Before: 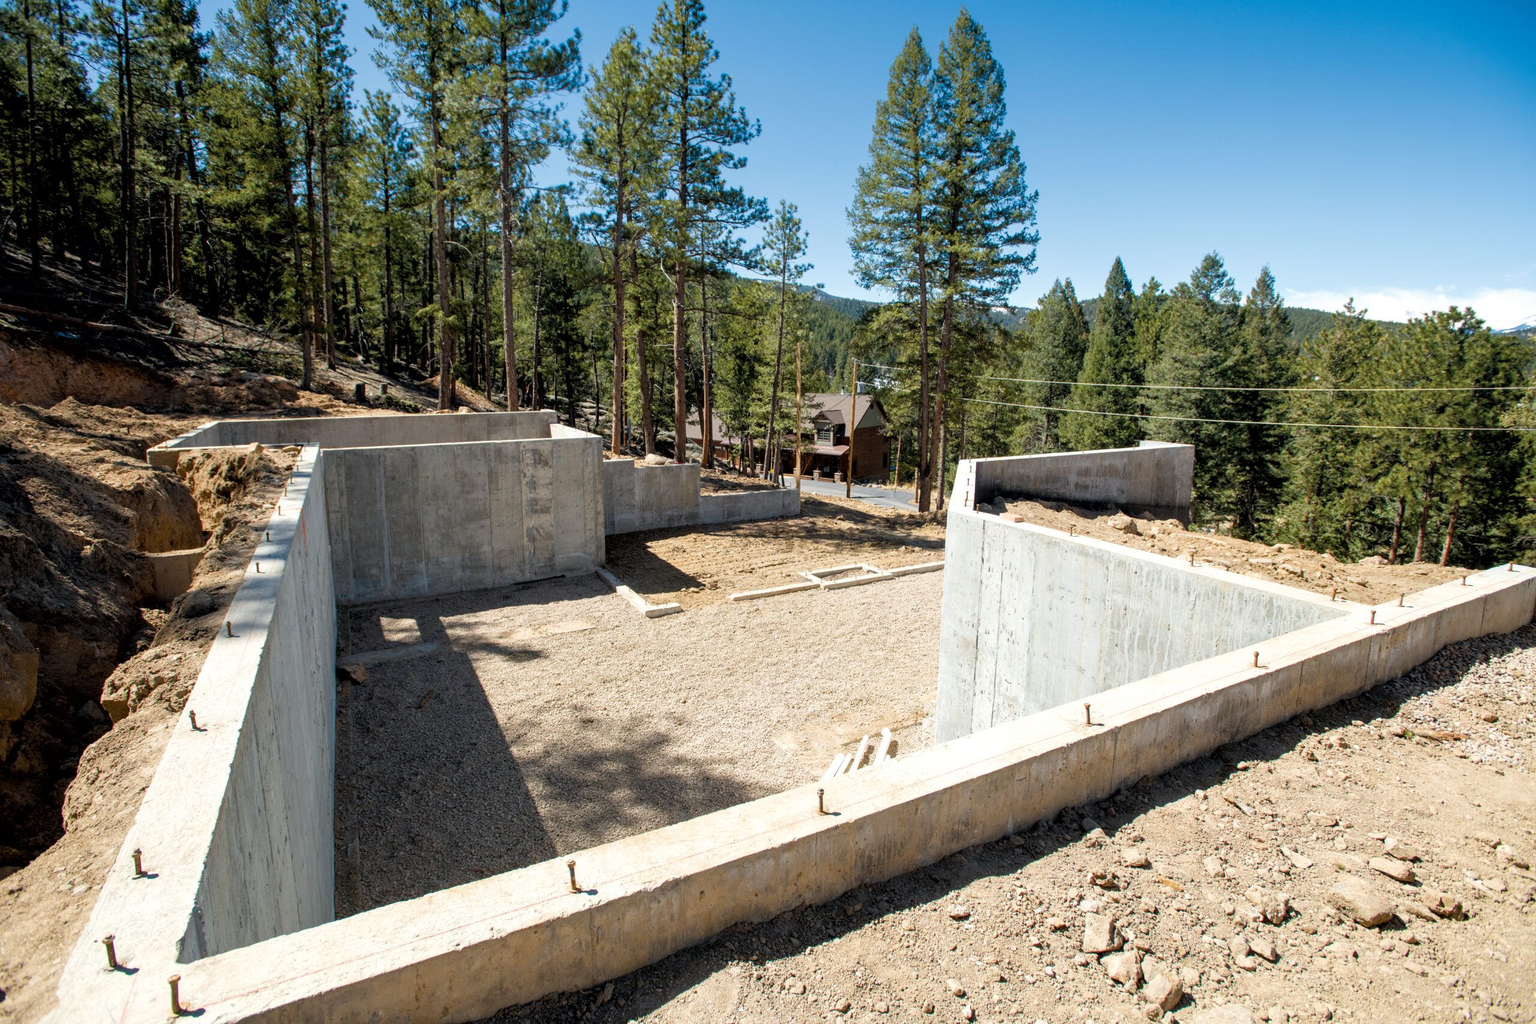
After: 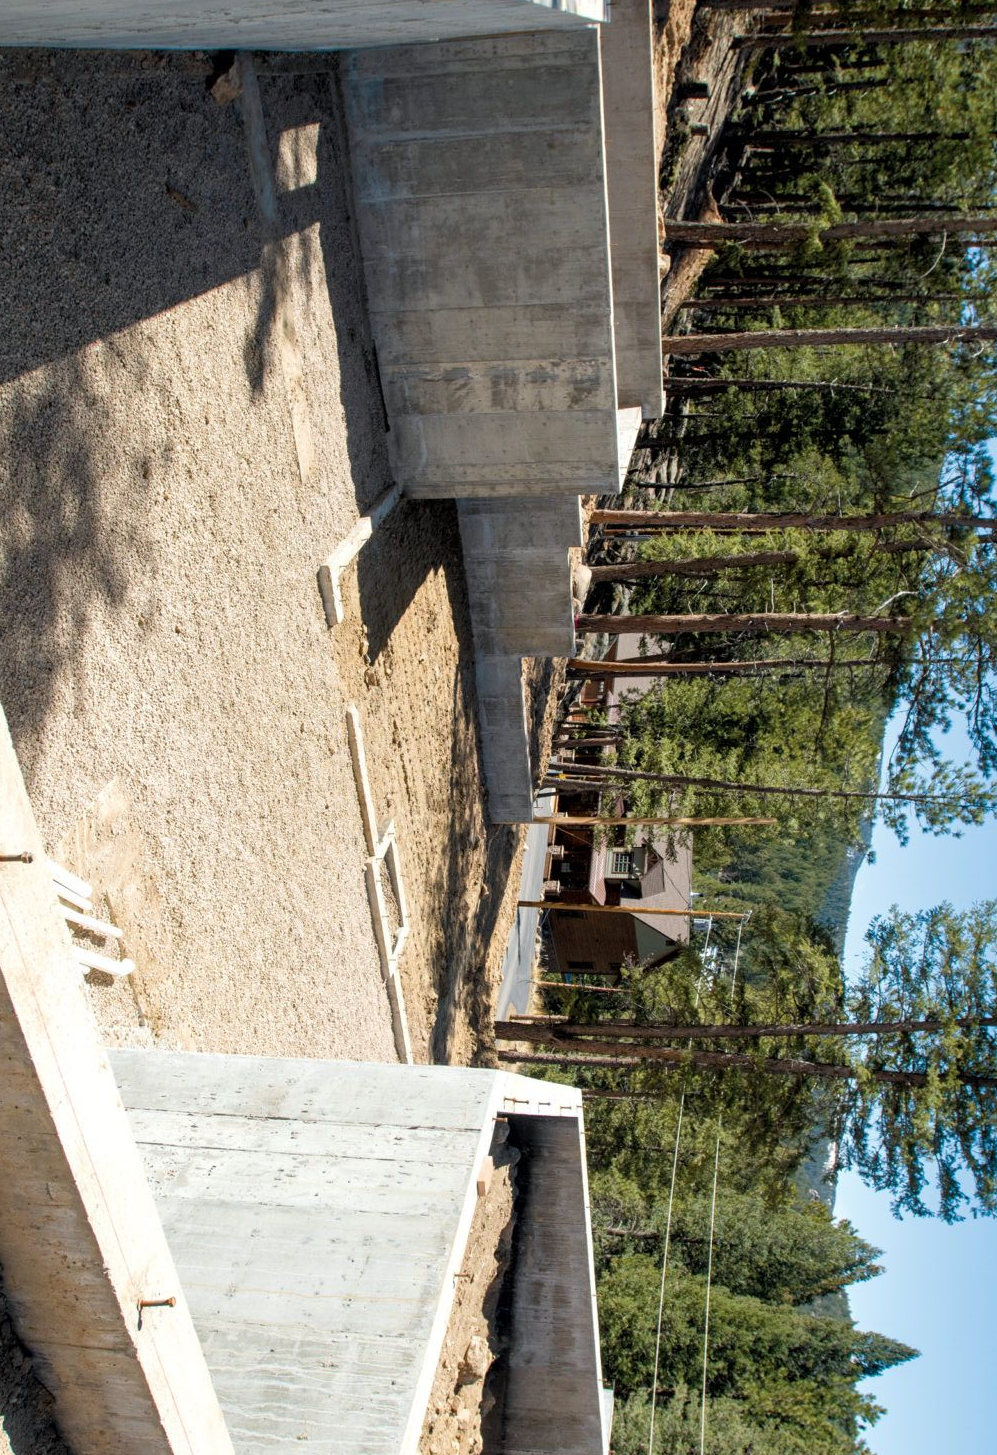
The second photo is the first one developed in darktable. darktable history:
orientation: orientation rotate -90°
crop and rotate: left 21.036%, top 19.938%, right 20.556%, bottom 23.193%
